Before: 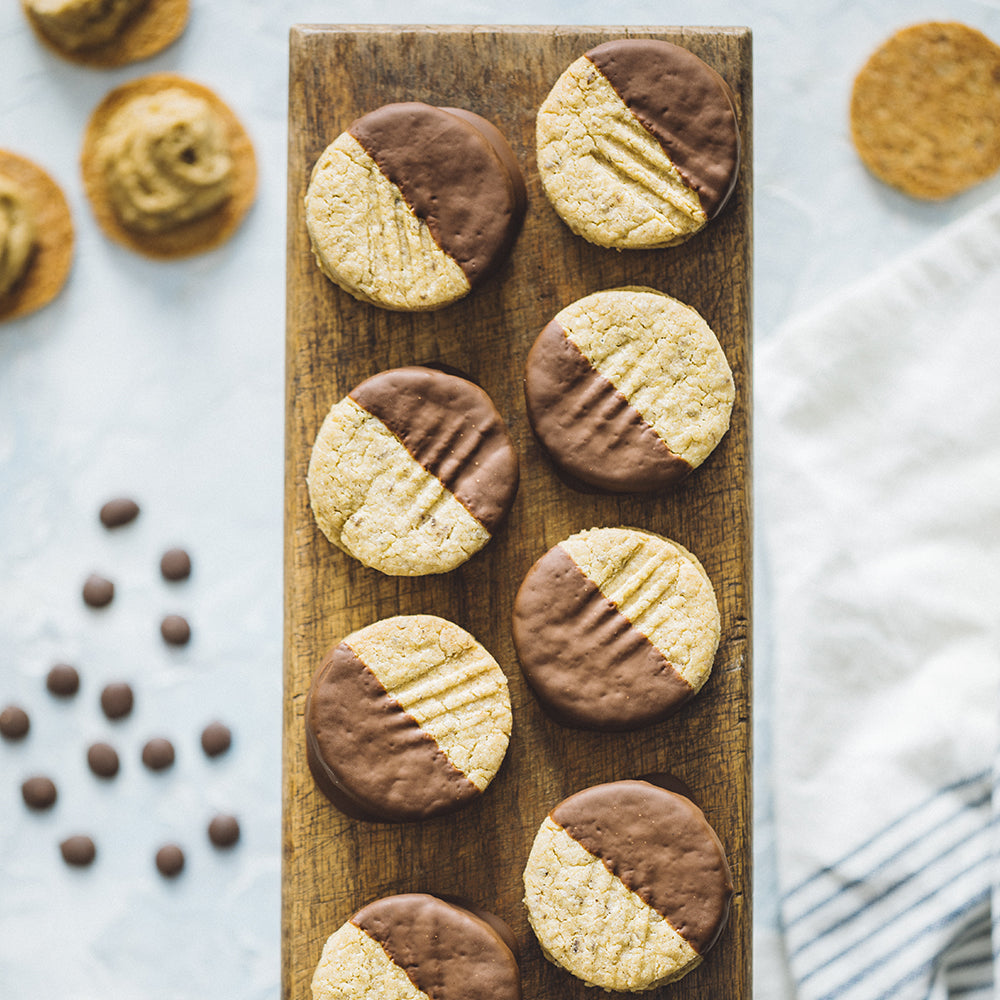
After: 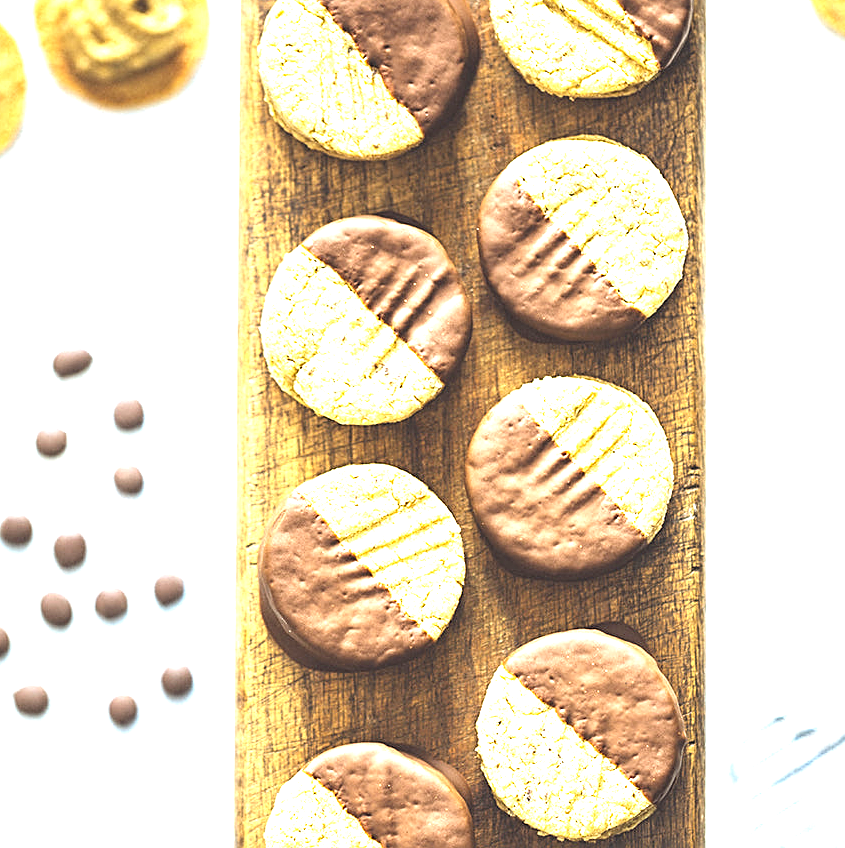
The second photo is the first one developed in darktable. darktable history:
exposure: black level correction 0, exposure 1.614 EV, compensate highlight preservation false
crop and rotate: left 4.757%, top 15.134%, right 10.665%
sharpen: on, module defaults
